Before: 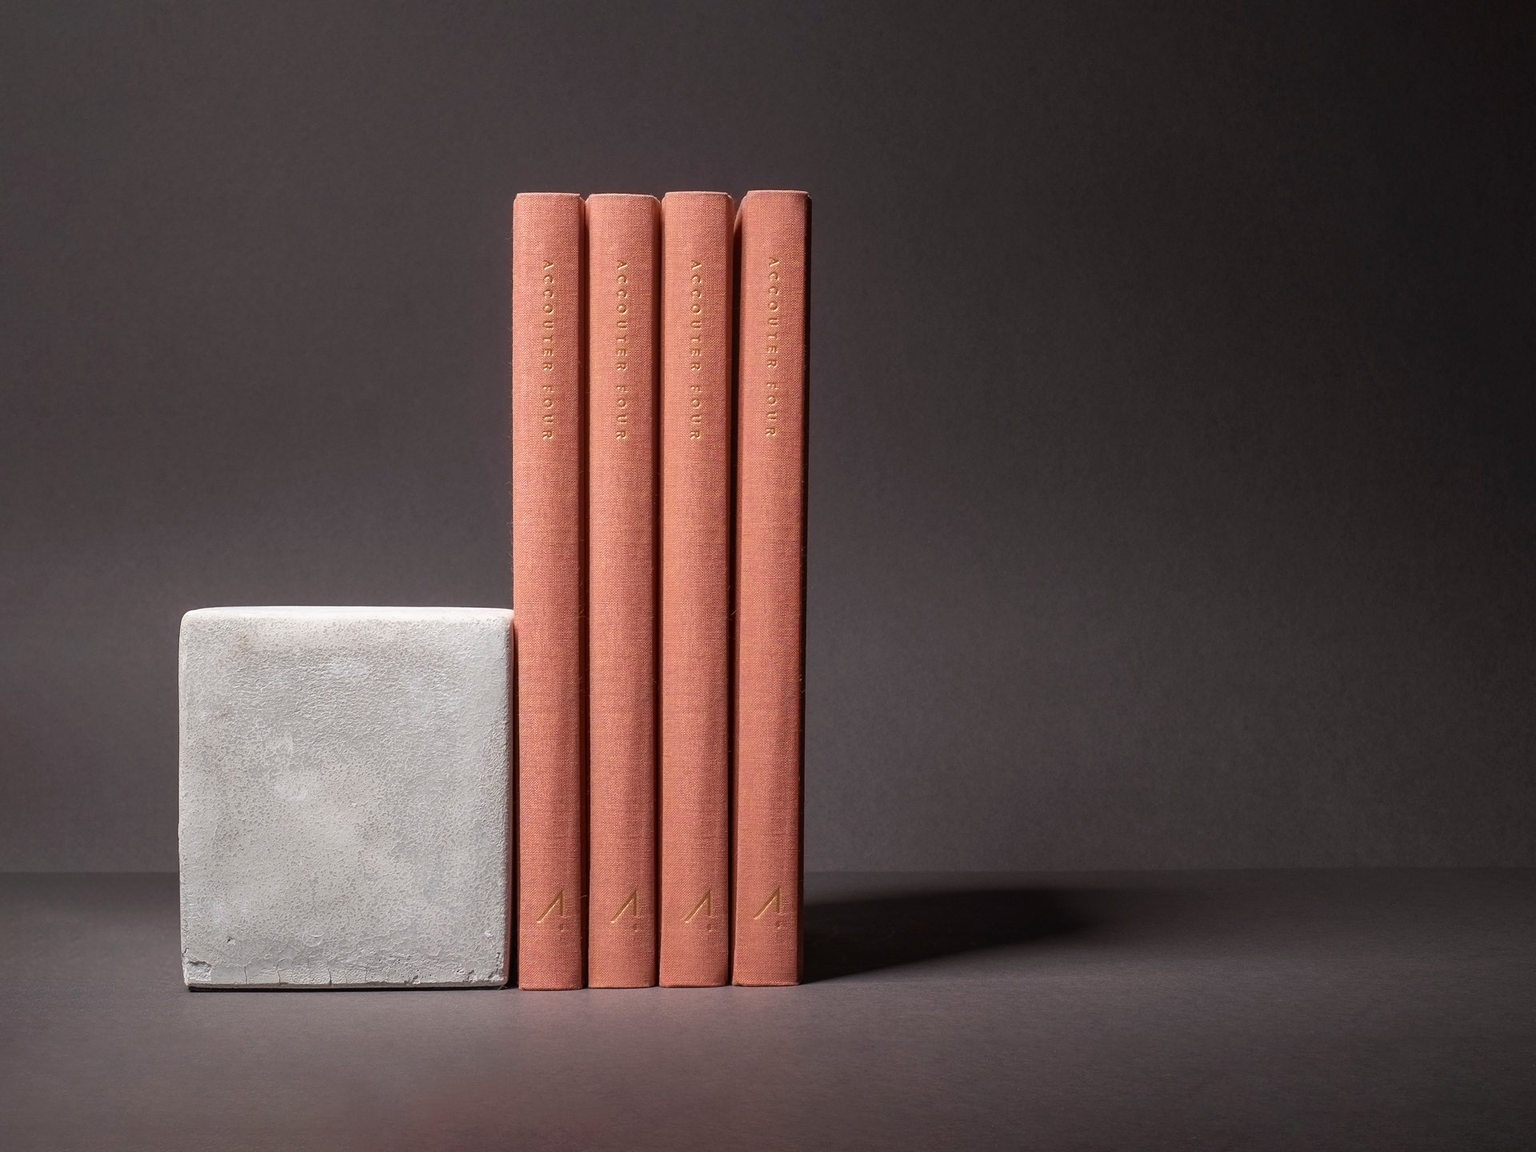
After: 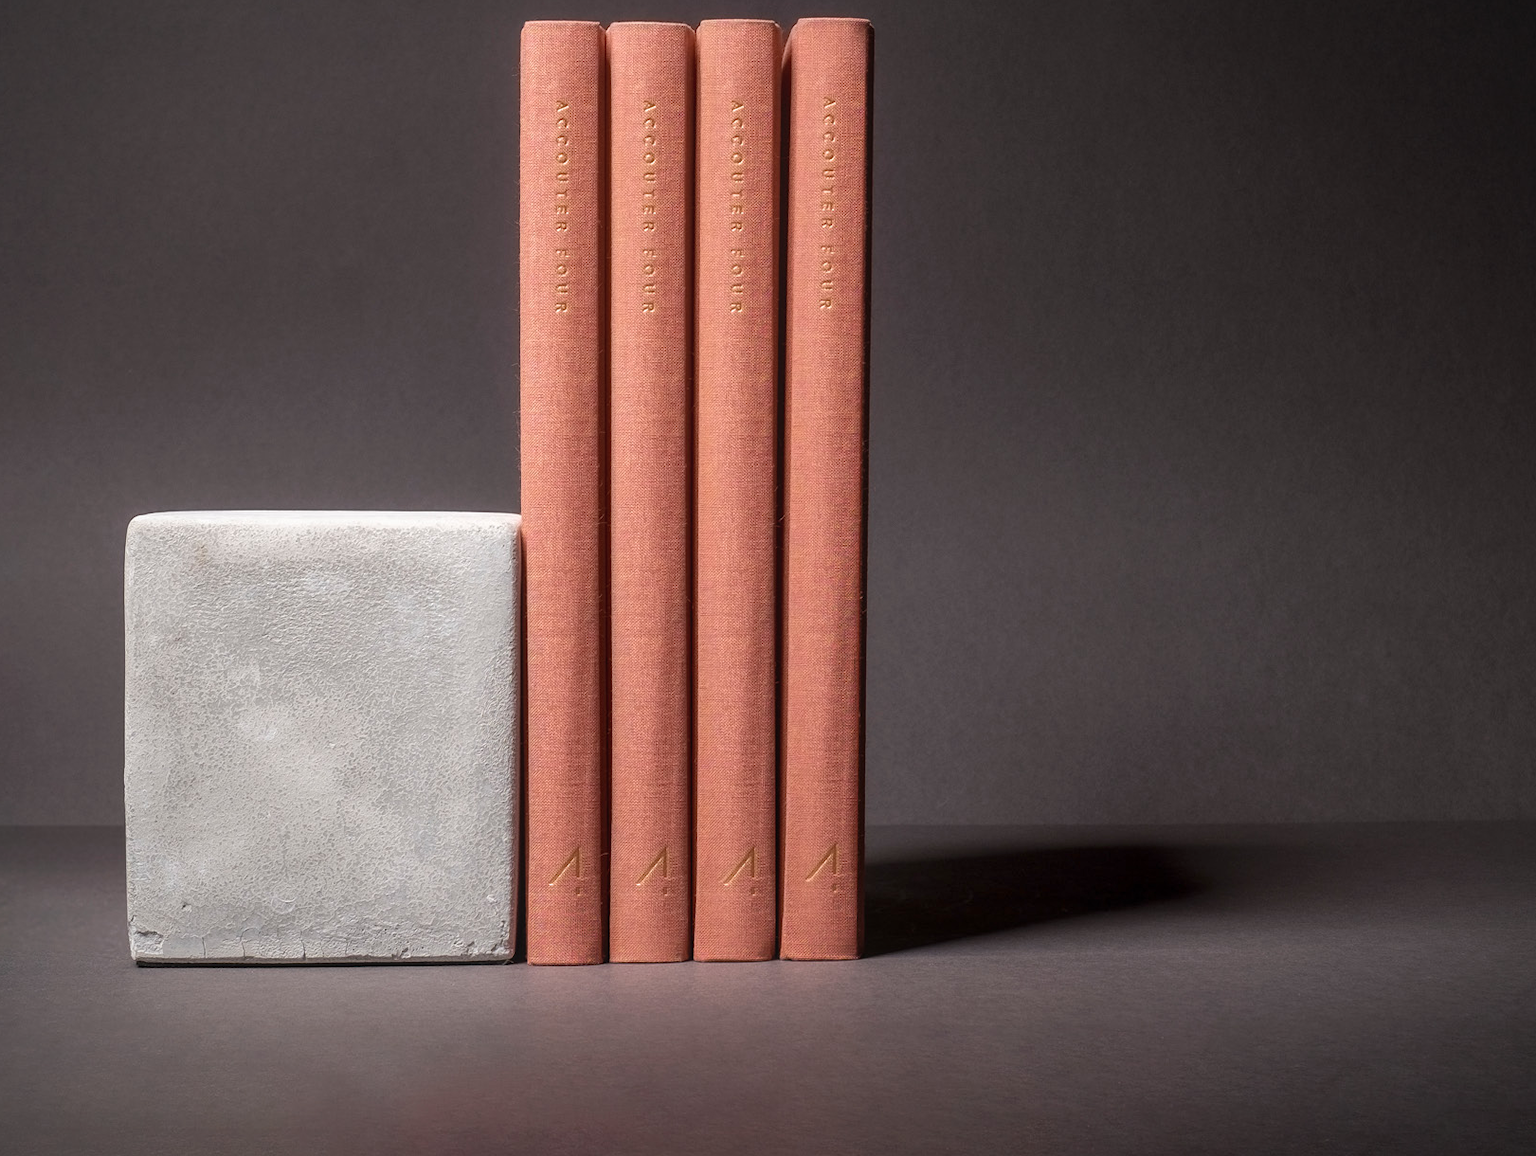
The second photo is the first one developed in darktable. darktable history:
crop and rotate: left 4.825%, top 15.233%, right 10.703%
contrast equalizer: y [[0.5, 0.501, 0.532, 0.538, 0.54, 0.541], [0.5 ×6], [0.5 ×6], [0 ×6], [0 ×6]], mix -0.993
local contrast: on, module defaults
tone equalizer: edges refinement/feathering 500, mask exposure compensation -1.57 EV, preserve details no
vignetting: fall-off start 100.66%, fall-off radius 65.35%, automatic ratio true
